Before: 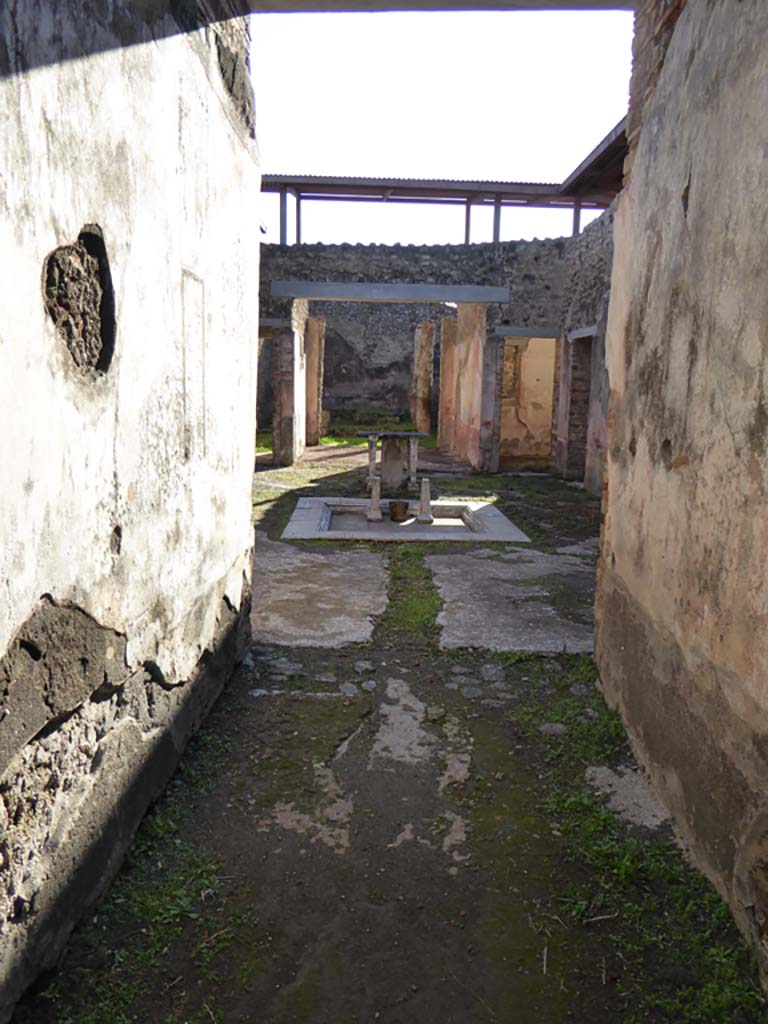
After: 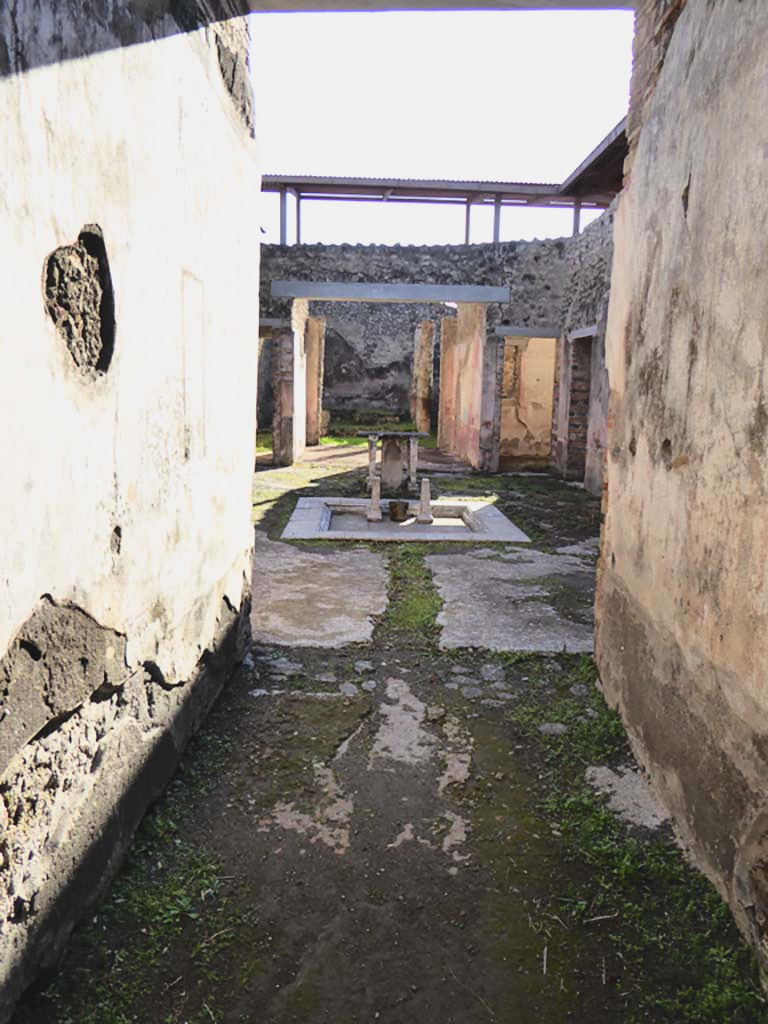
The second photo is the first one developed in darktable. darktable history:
contrast brightness saturation: contrast -0.098, saturation -0.097
base curve: curves: ch0 [(0, 0) (0.028, 0.03) (0.121, 0.232) (0.46, 0.748) (0.859, 0.968) (1, 1)]
